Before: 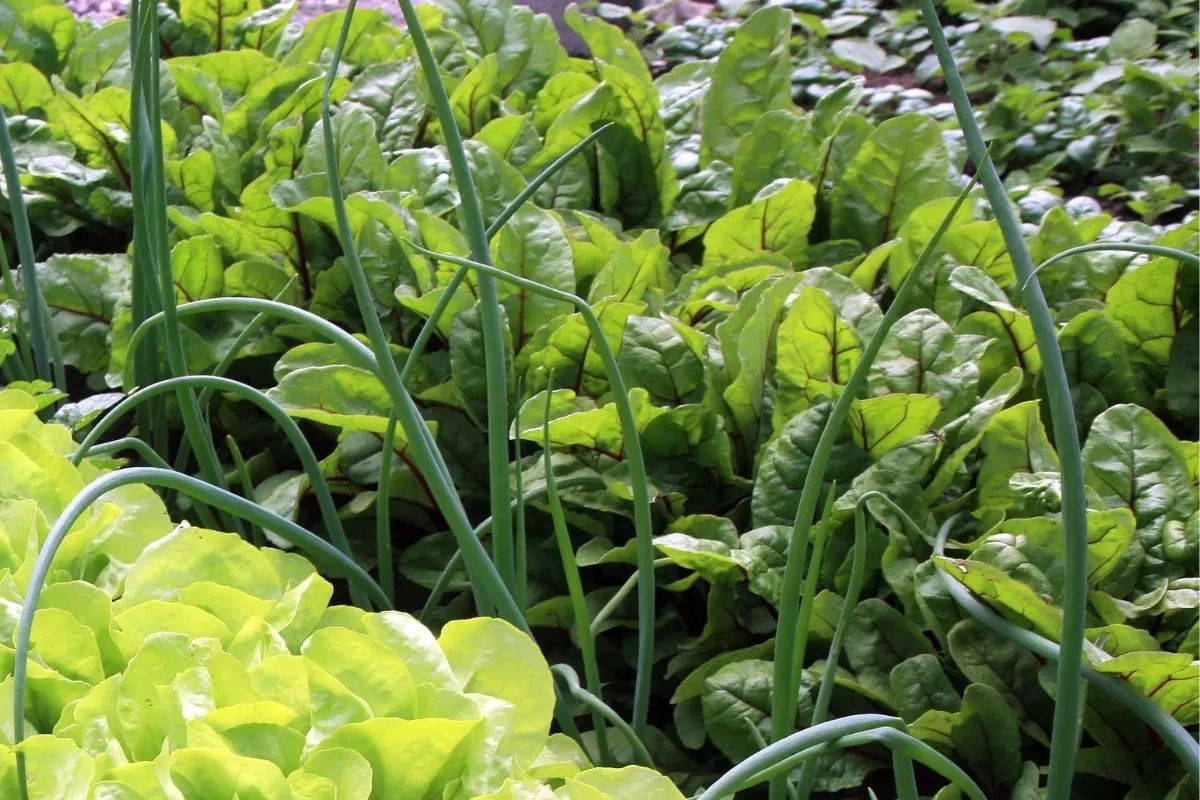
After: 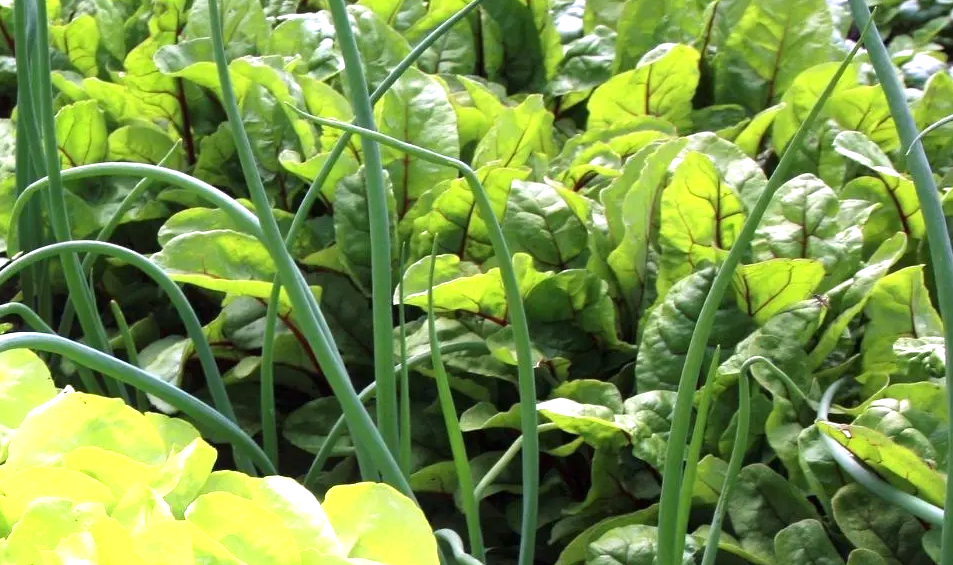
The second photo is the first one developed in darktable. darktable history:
local contrast: mode bilateral grid, contrast 15, coarseness 36, detail 105%, midtone range 0.2
crop: left 9.712%, top 16.928%, right 10.845%, bottom 12.332%
exposure: black level correction 0, exposure 0.7 EV, compensate exposure bias true, compensate highlight preservation false
